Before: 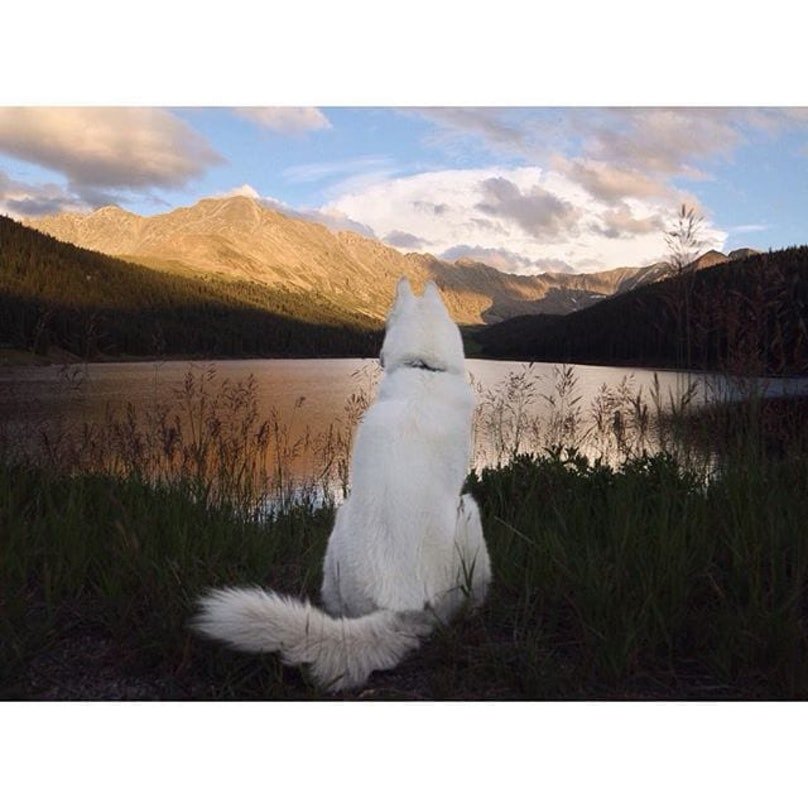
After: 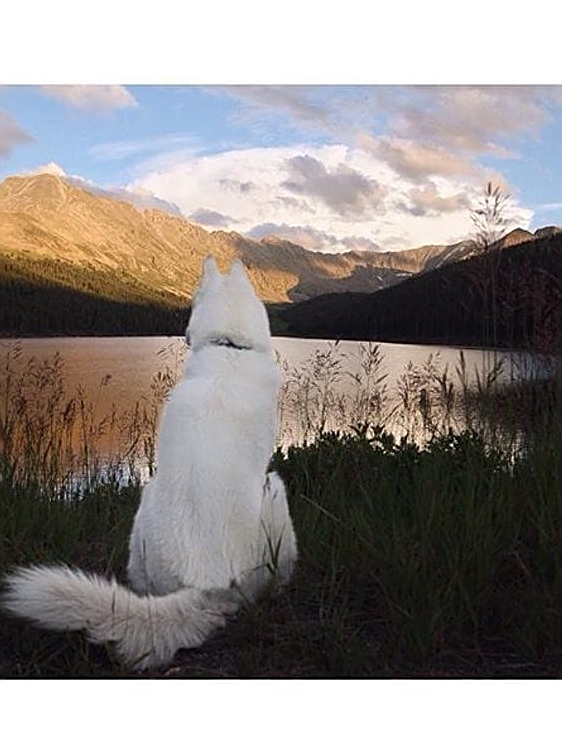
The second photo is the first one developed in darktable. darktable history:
sharpen: on, module defaults
crop and rotate: left 24.034%, top 2.838%, right 6.406%, bottom 6.299%
